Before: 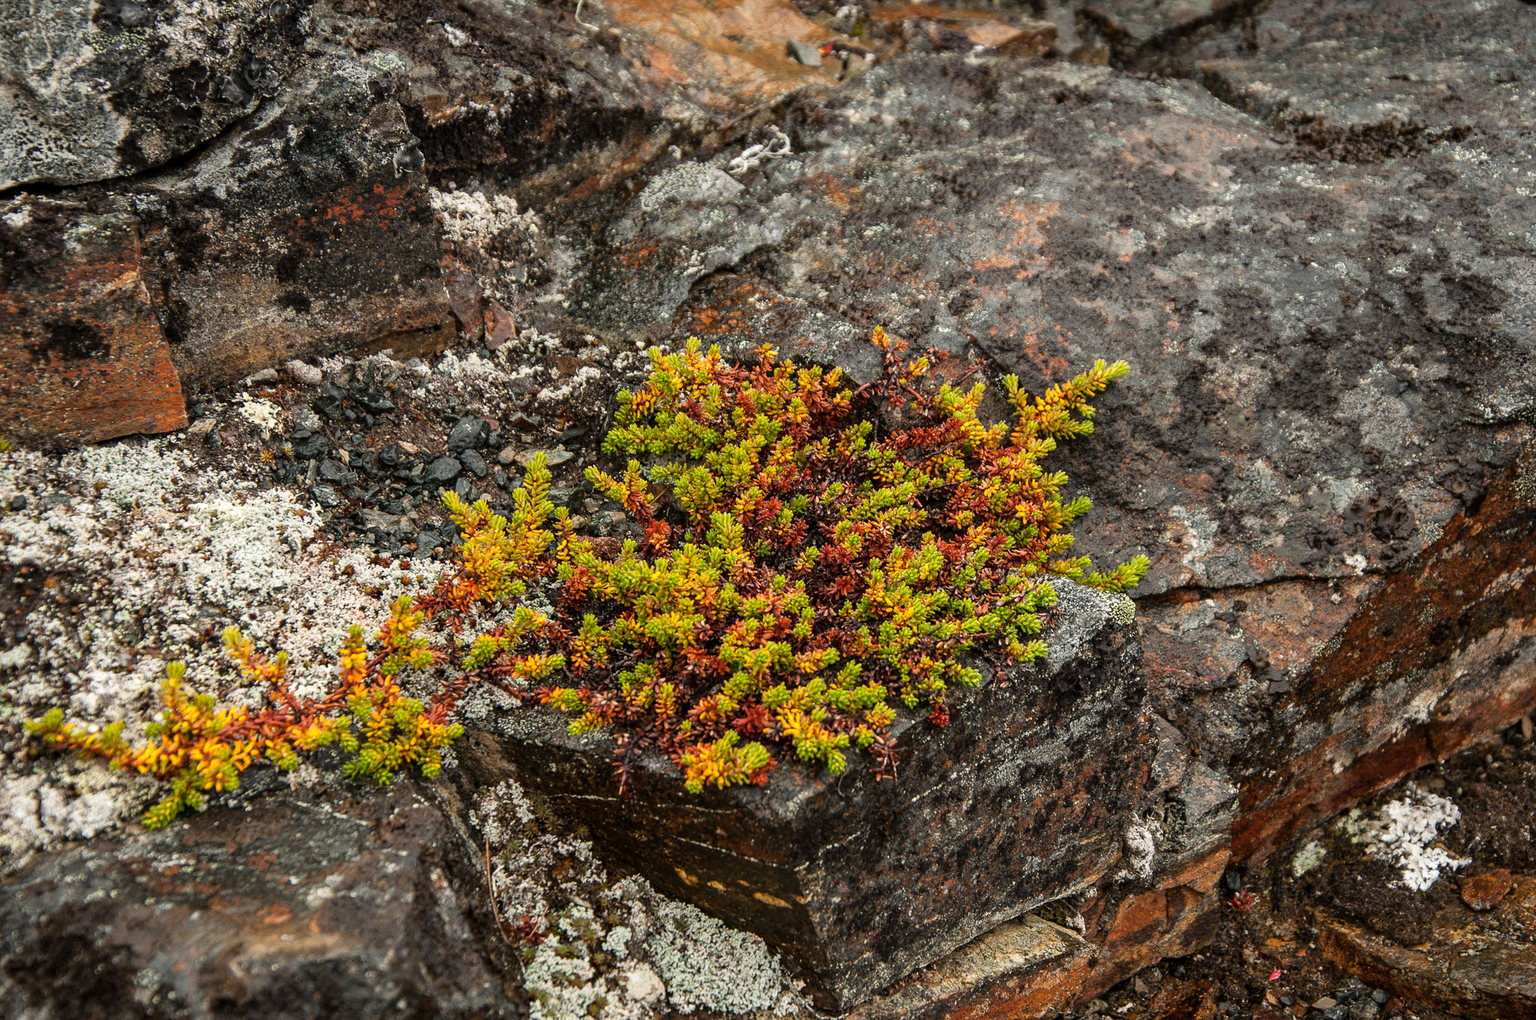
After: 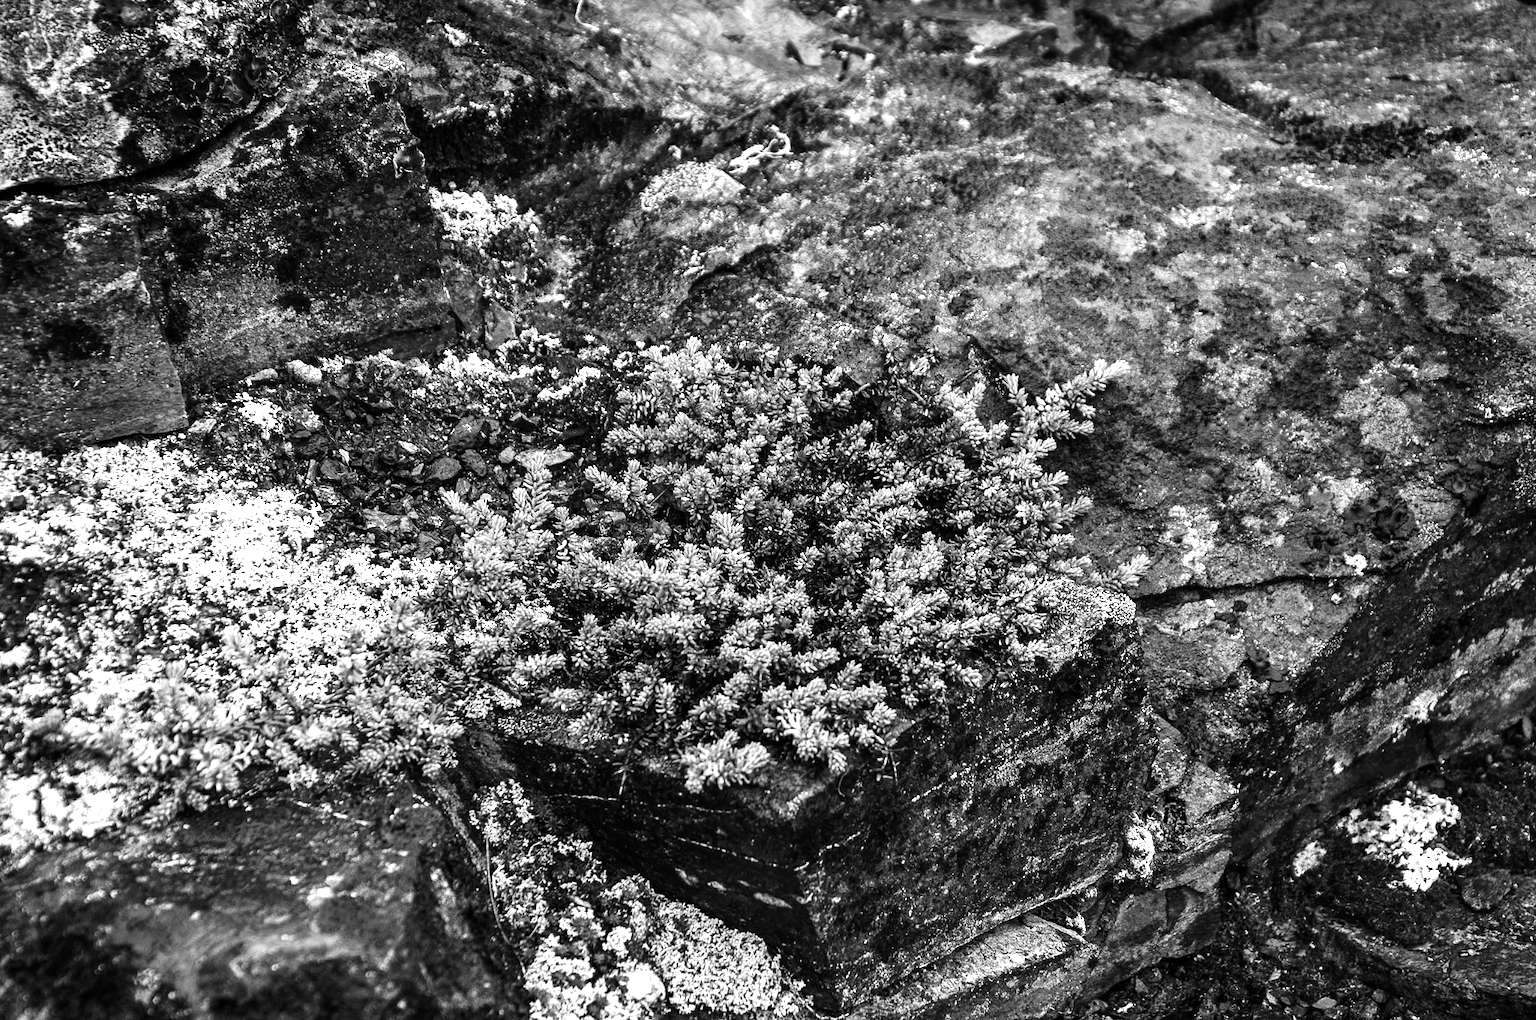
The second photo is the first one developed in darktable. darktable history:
monochrome: on, module defaults
tone equalizer: -8 EV -1.08 EV, -7 EV -1.01 EV, -6 EV -0.867 EV, -5 EV -0.578 EV, -3 EV 0.578 EV, -2 EV 0.867 EV, -1 EV 1.01 EV, +0 EV 1.08 EV, edges refinement/feathering 500, mask exposure compensation -1.57 EV, preserve details no
